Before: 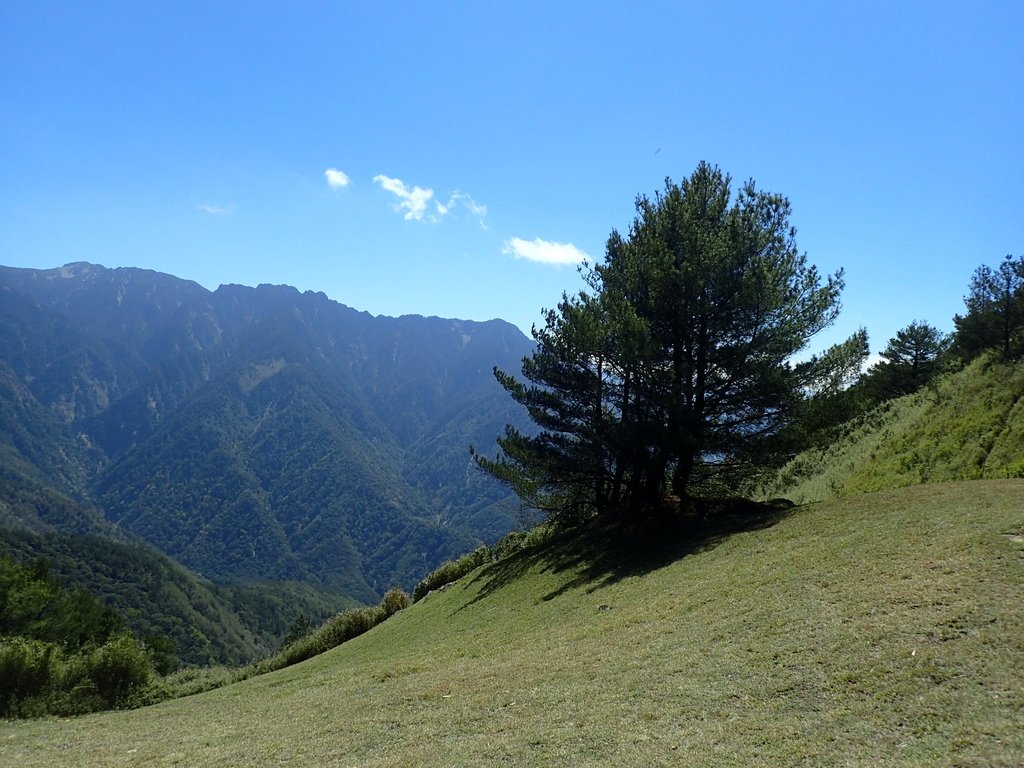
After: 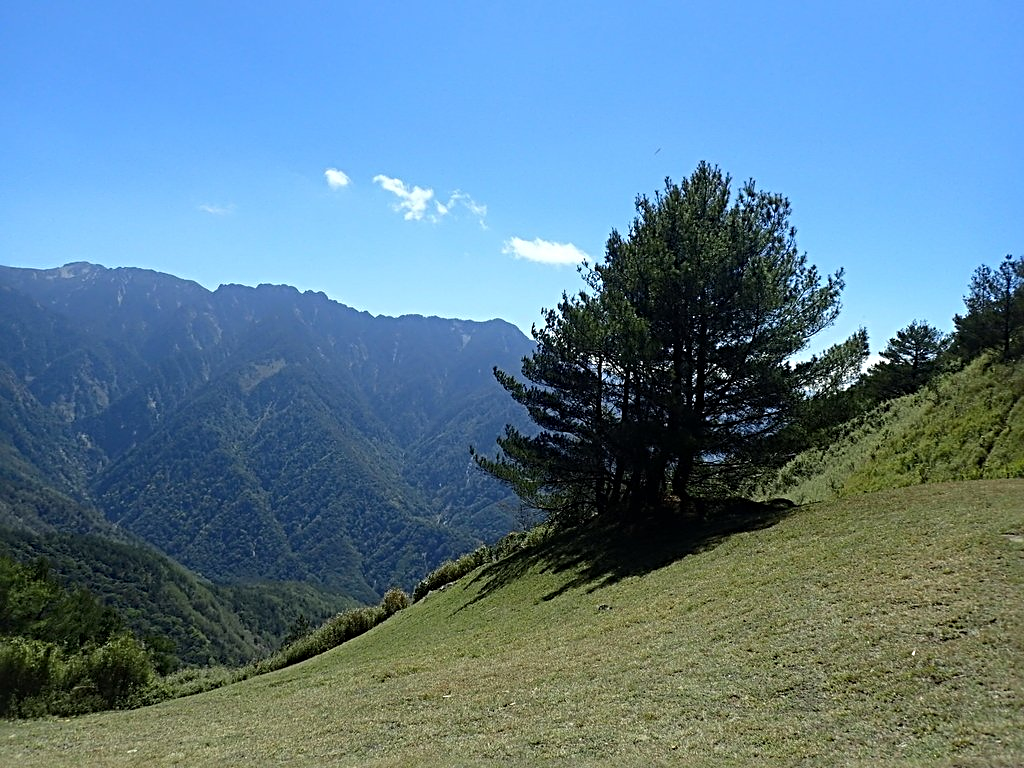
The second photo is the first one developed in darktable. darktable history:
sharpen: radius 3.993
